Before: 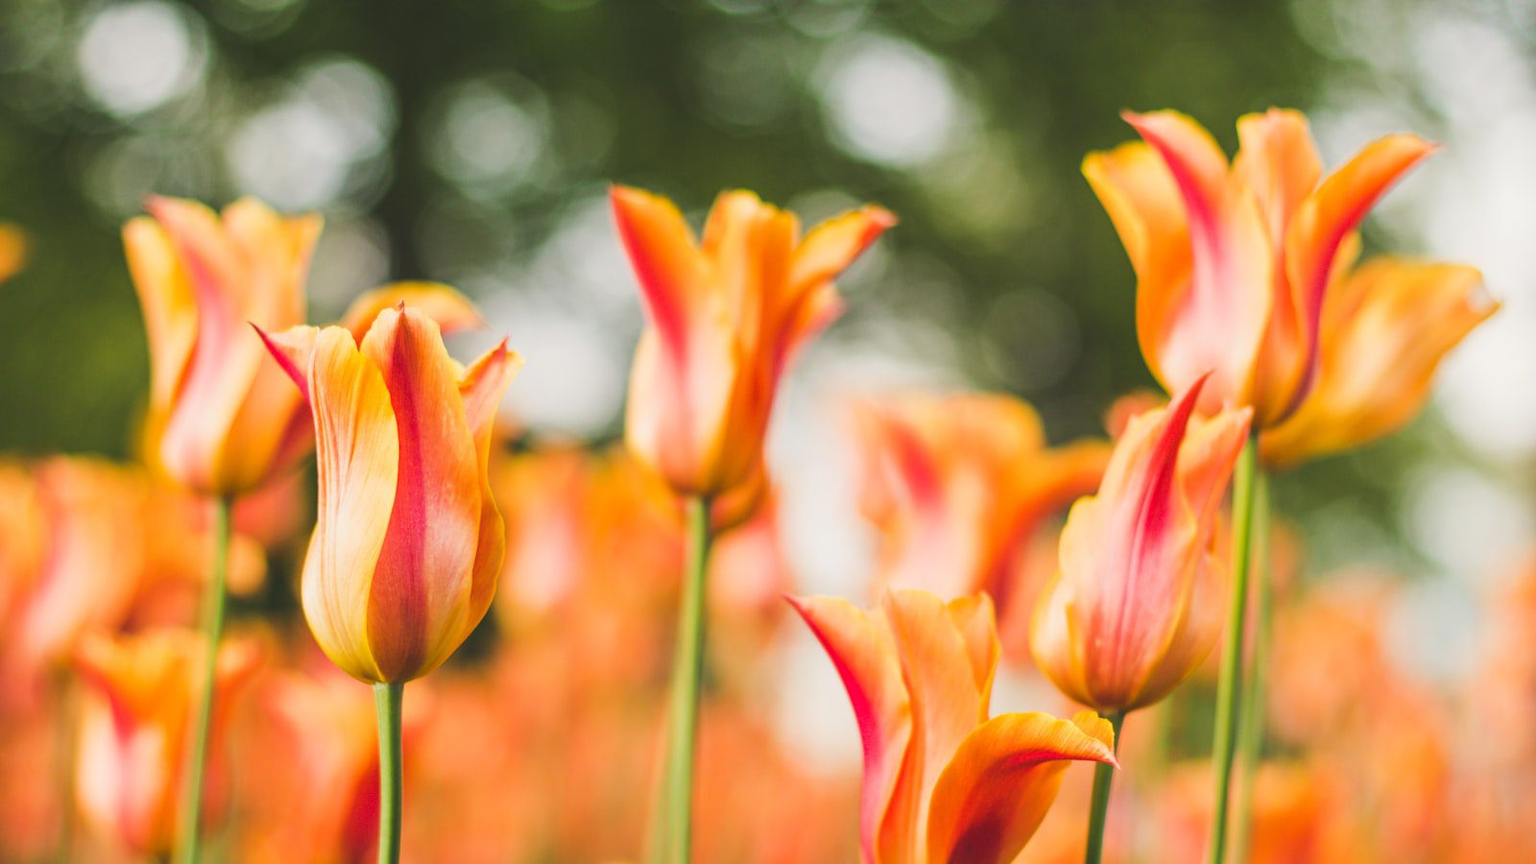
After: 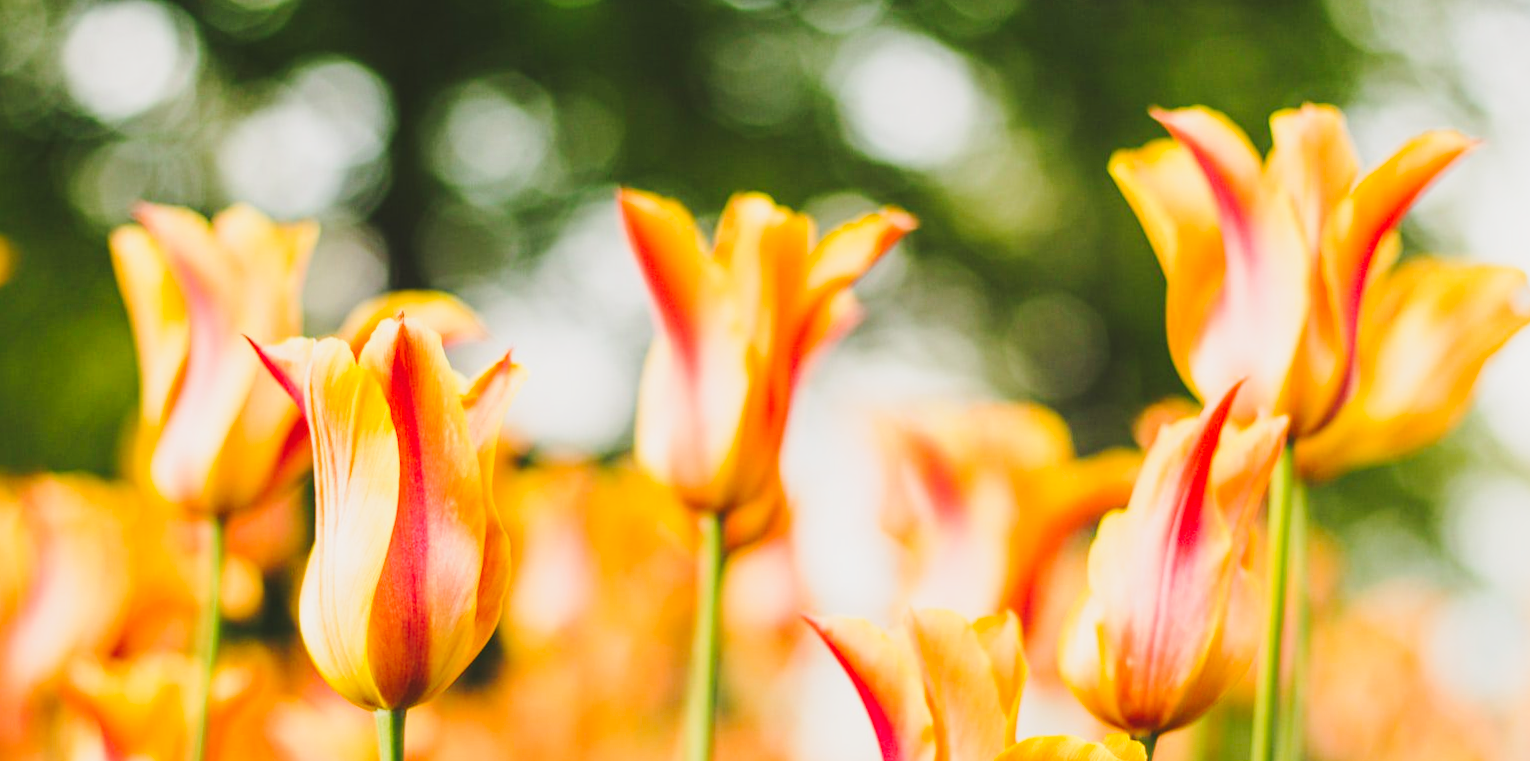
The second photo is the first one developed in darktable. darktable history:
crop and rotate: angle 0.406°, left 0.384%, right 2.771%, bottom 14.343%
tone curve: curves: ch0 [(0.003, 0.023) (0.071, 0.052) (0.236, 0.197) (0.466, 0.557) (0.644, 0.748) (0.803, 0.88) (0.994, 0.968)]; ch1 [(0, 0) (0.262, 0.227) (0.417, 0.386) (0.469, 0.467) (0.502, 0.498) (0.528, 0.53) (0.573, 0.57) (0.605, 0.621) (0.644, 0.671) (0.686, 0.728) (0.994, 0.987)]; ch2 [(0, 0) (0.262, 0.188) (0.385, 0.353) (0.427, 0.424) (0.495, 0.493) (0.515, 0.534) (0.547, 0.556) (0.589, 0.613) (0.644, 0.748) (1, 1)], preserve colors none
